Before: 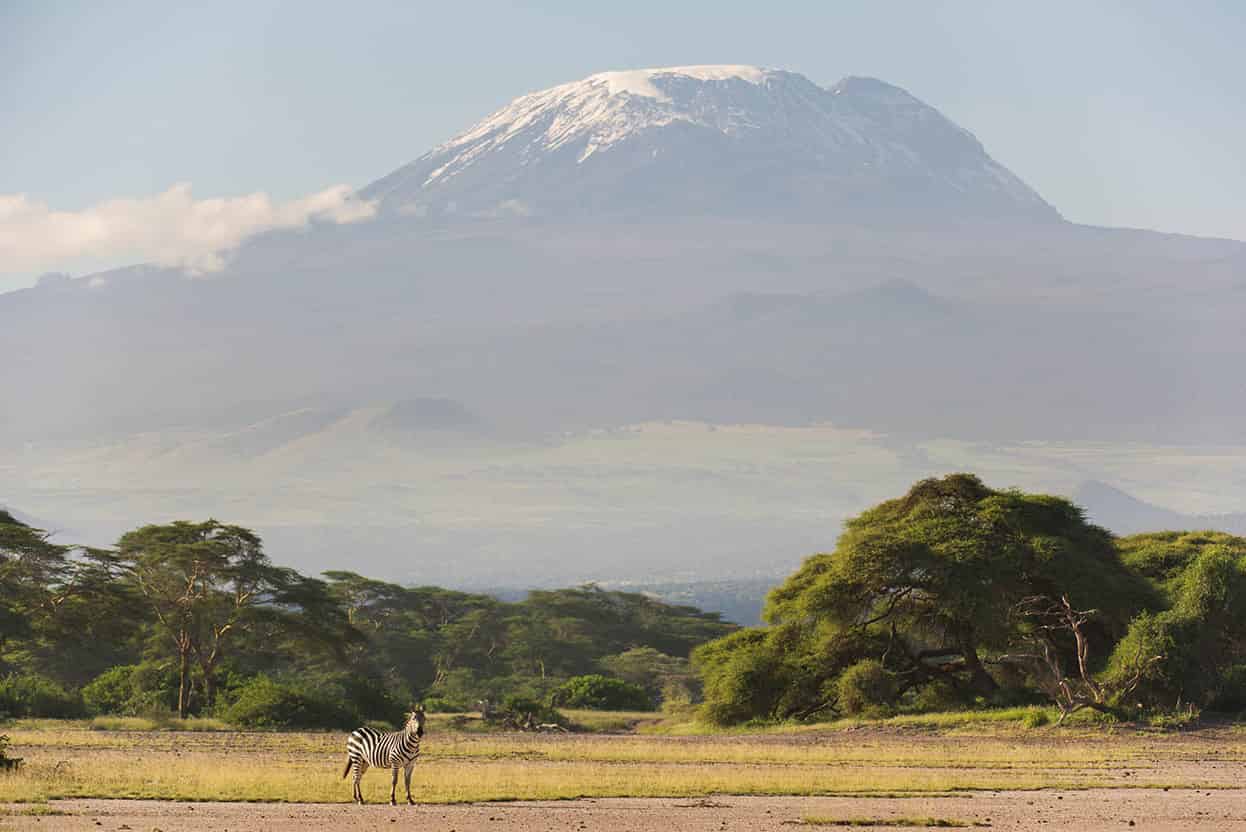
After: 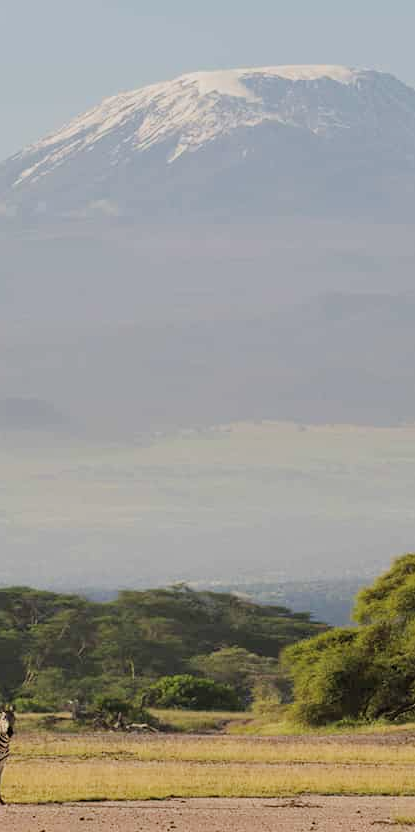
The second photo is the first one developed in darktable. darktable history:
crop: left 32.925%, right 33.764%
filmic rgb: middle gray luminance 18.35%, black relative exposure -11.25 EV, white relative exposure 3.72 EV, target black luminance 0%, hardness 5.87, latitude 57.64%, contrast 0.965, shadows ↔ highlights balance 49.91%
